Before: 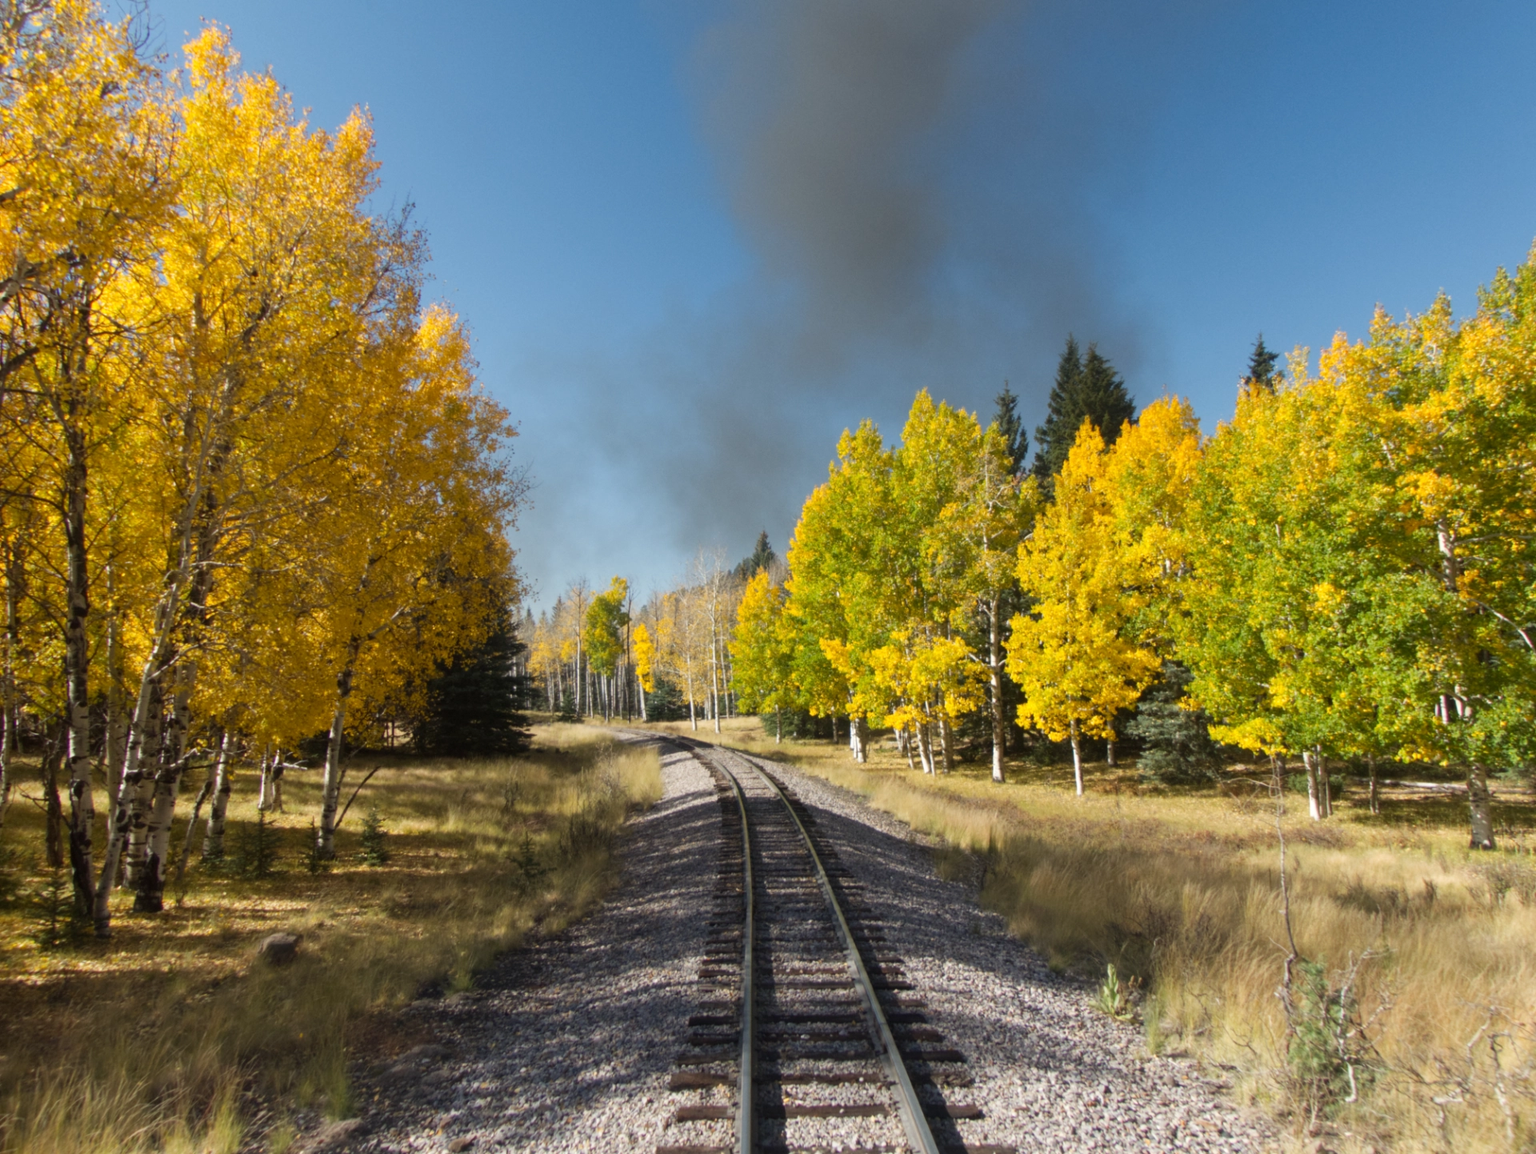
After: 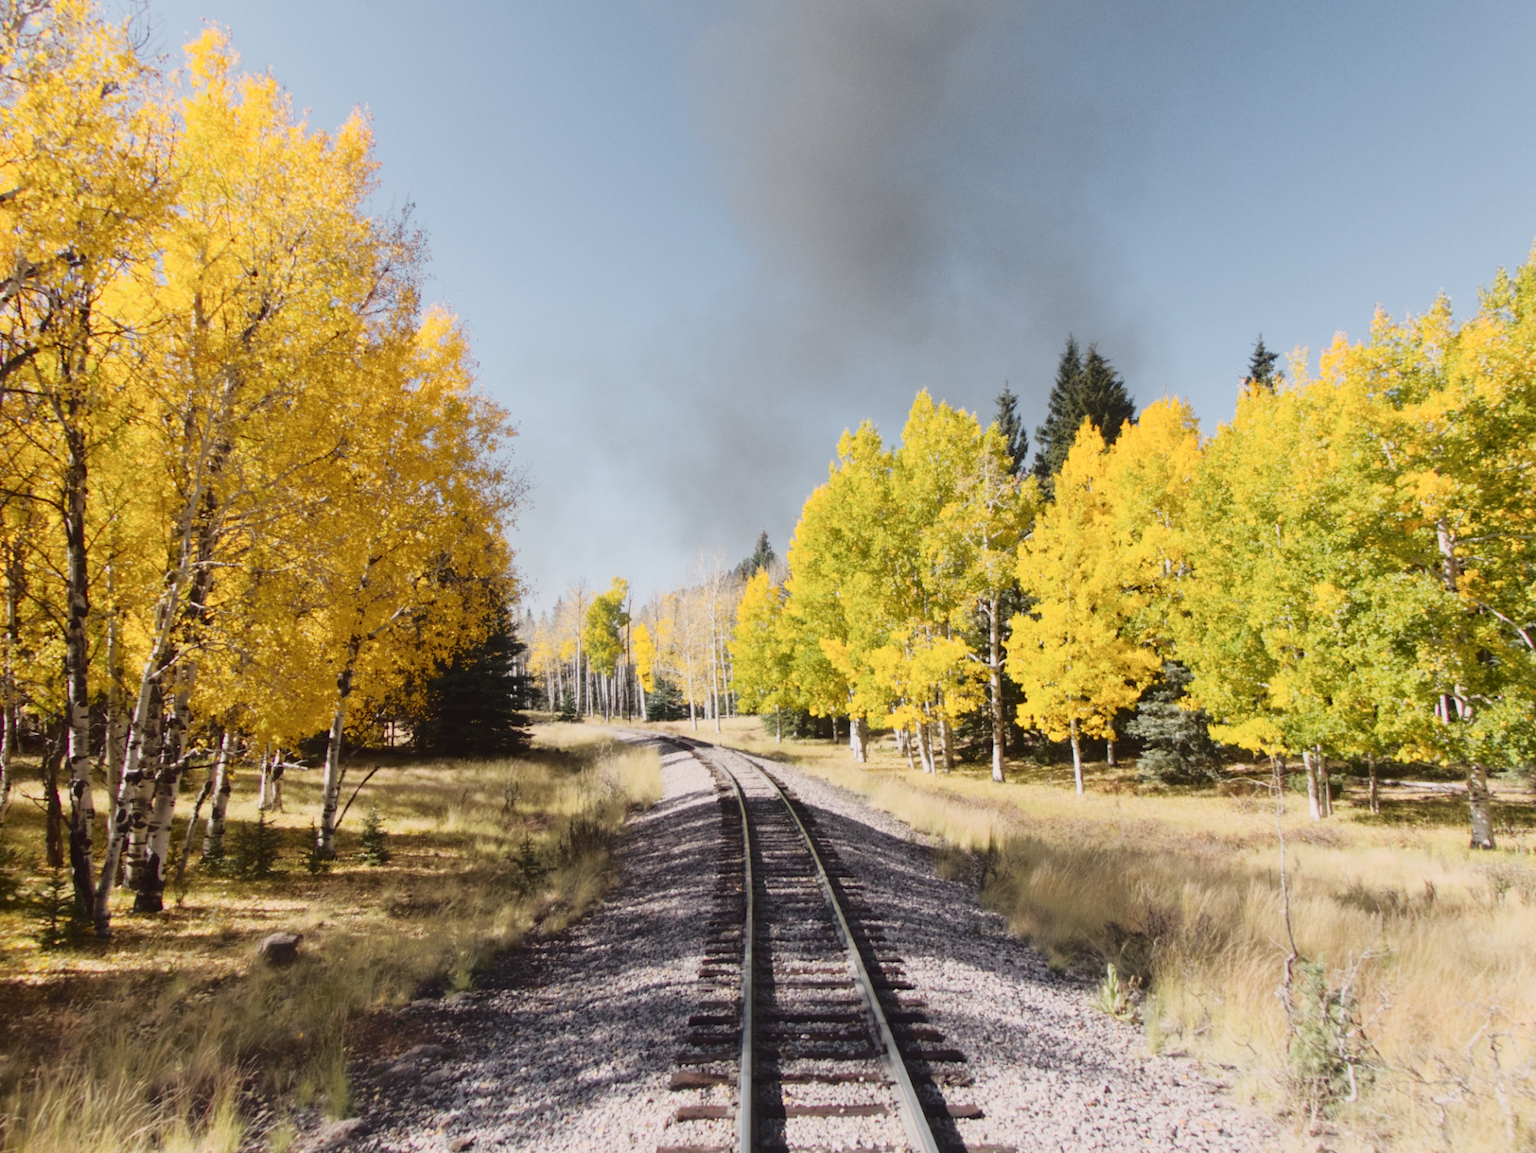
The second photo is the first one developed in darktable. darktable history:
base curve: curves: ch0 [(0, 0) (0.158, 0.273) (0.879, 0.895) (1, 1)], preserve colors none
tone curve: curves: ch0 [(0, 0.032) (0.094, 0.08) (0.265, 0.208) (0.41, 0.417) (0.498, 0.496) (0.638, 0.673) (0.819, 0.841) (0.96, 0.899)]; ch1 [(0, 0) (0.161, 0.092) (0.37, 0.302) (0.417, 0.434) (0.495, 0.504) (0.576, 0.589) (0.725, 0.765) (1, 1)]; ch2 [(0, 0) (0.352, 0.403) (0.45, 0.469) (0.521, 0.515) (0.59, 0.579) (1, 1)], color space Lab, independent channels, preserve colors none
